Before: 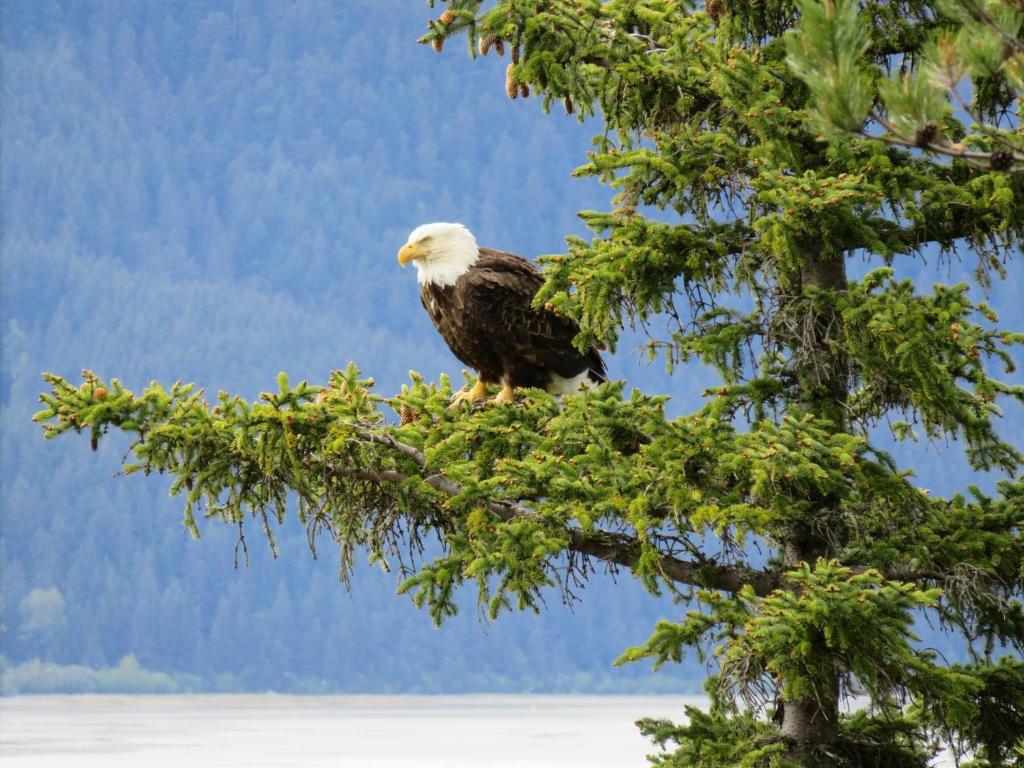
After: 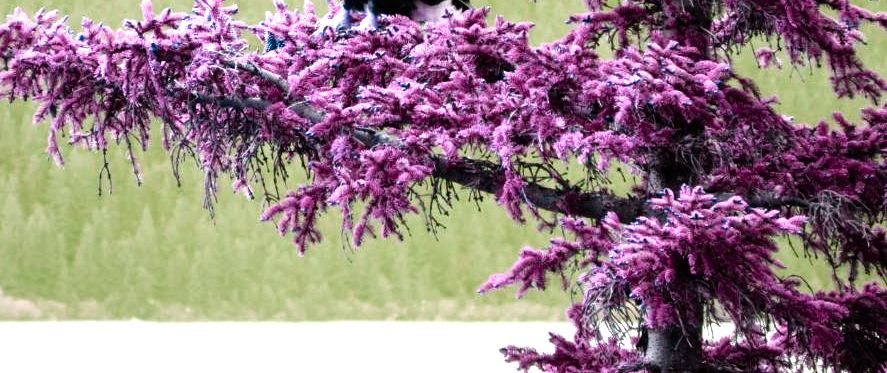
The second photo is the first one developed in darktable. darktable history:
color balance rgb: shadows lift › chroma 3.826%, shadows lift › hue 90.05°, linear chroma grading › global chroma 1.815%, linear chroma grading › mid-tones -0.806%, perceptual saturation grading › global saturation 0.087%, perceptual saturation grading › highlights -33.384%, perceptual saturation grading › mid-tones 14.987%, perceptual saturation grading › shadows 47.937%, hue shift -149.17°, perceptual brilliance grading › global brilliance 10.449%, perceptual brilliance grading › shadows 14.257%, contrast 34.727%, saturation formula JzAzBz (2021)
crop and rotate: left 13.312%, top 48.629%, bottom 2.781%
